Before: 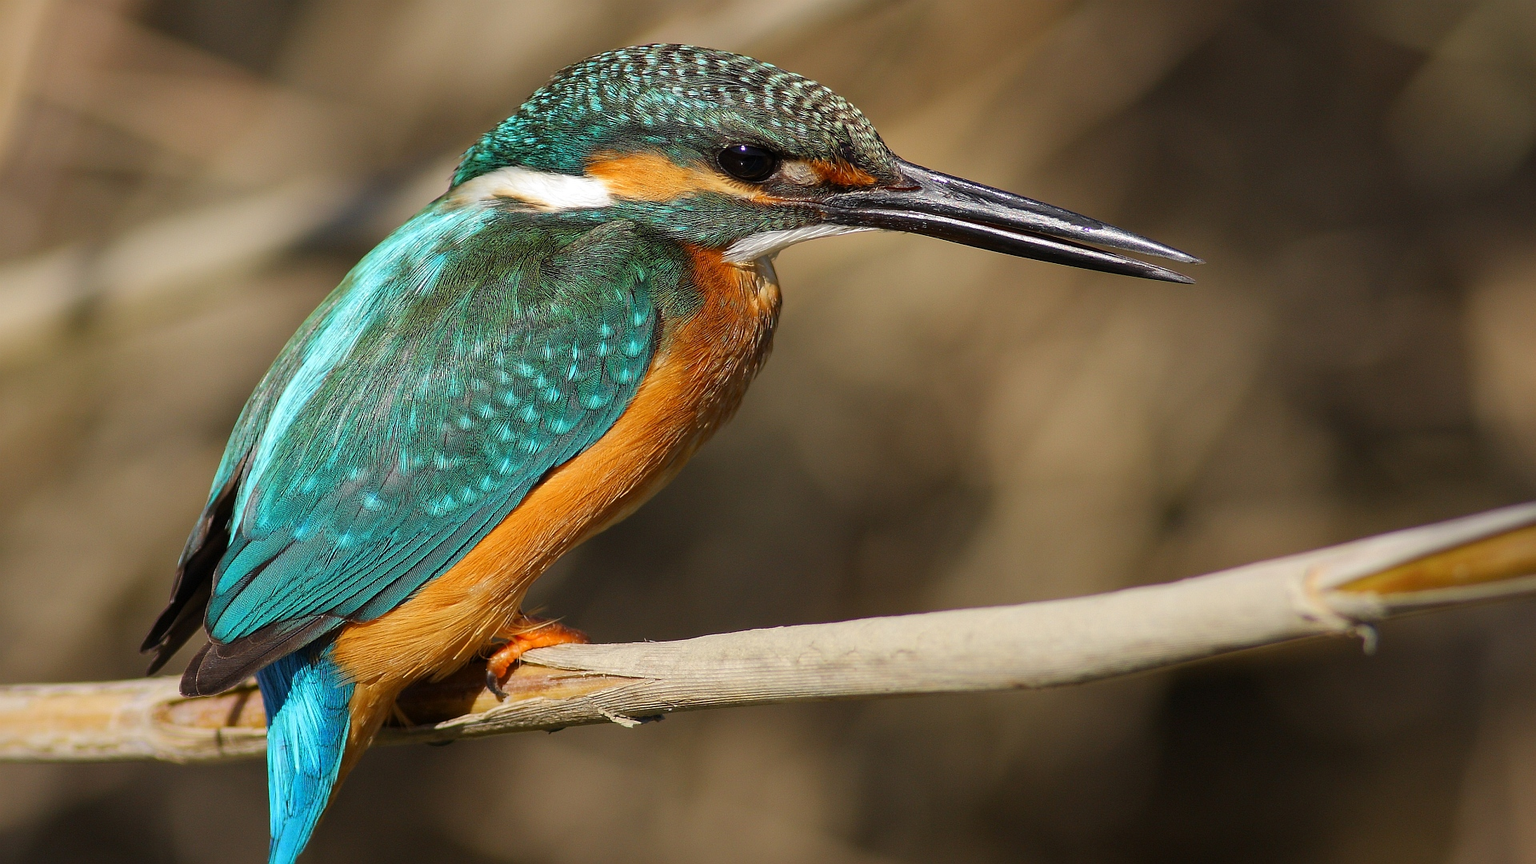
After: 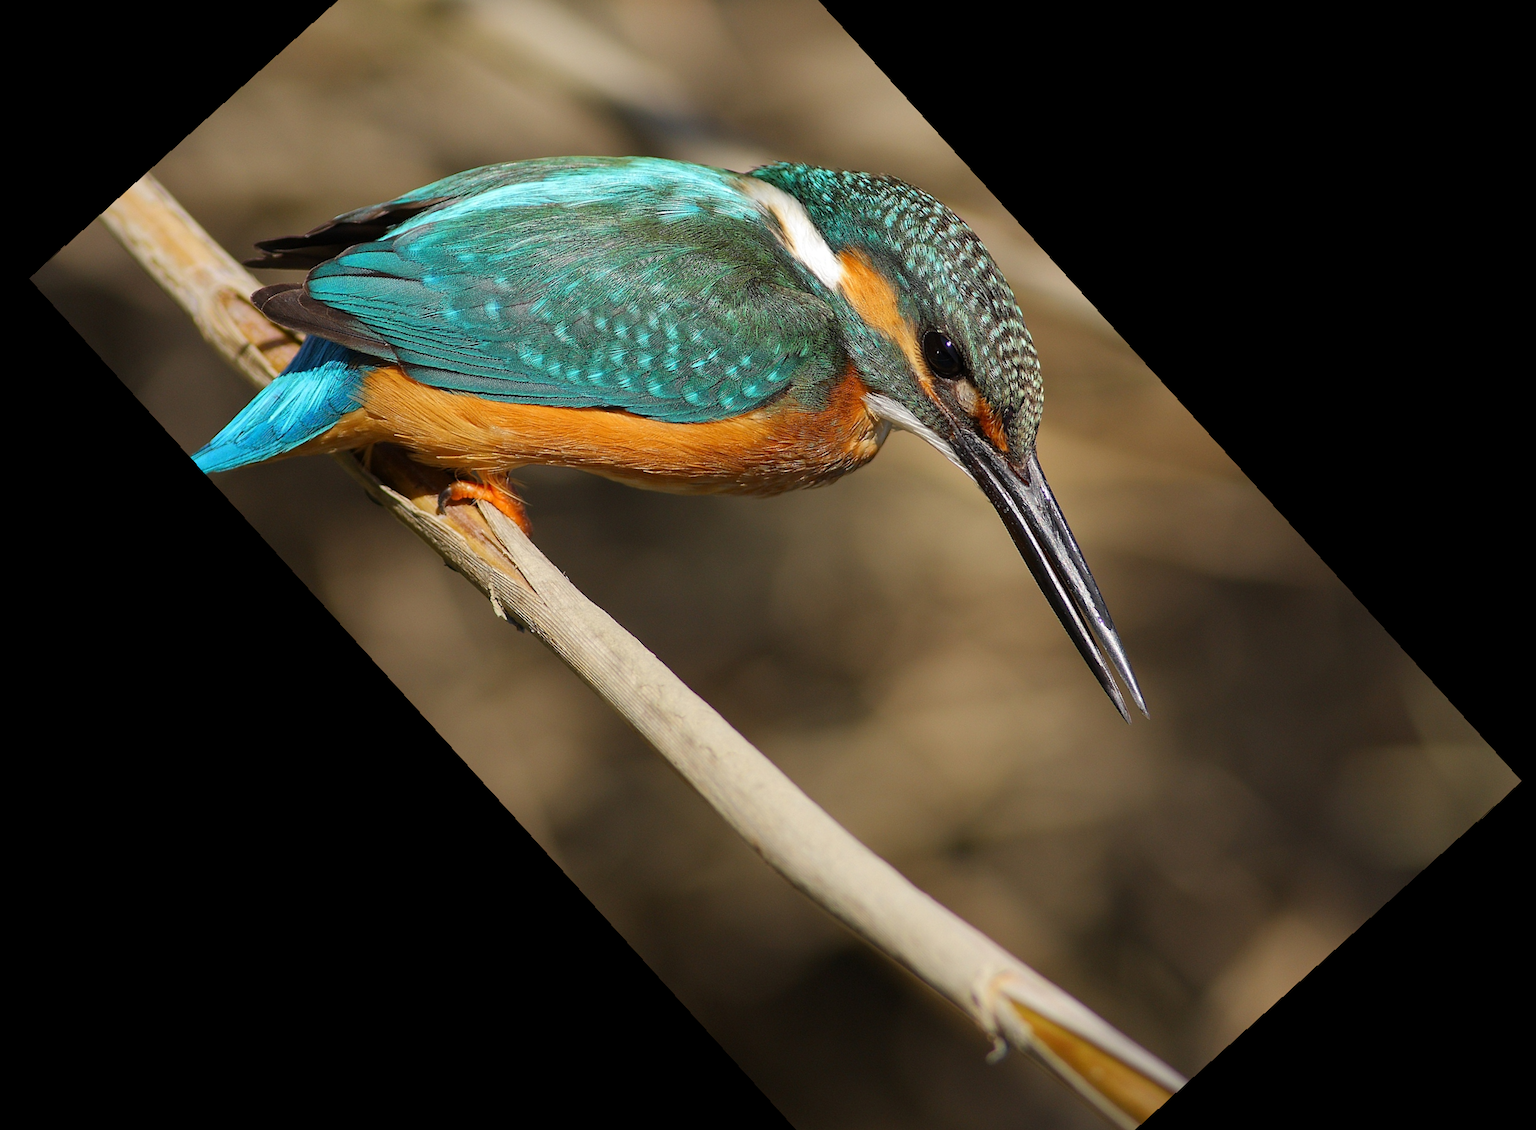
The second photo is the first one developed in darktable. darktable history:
rotate and perspective: rotation 1.72°, automatic cropping off
crop and rotate: angle -46.26°, top 16.234%, right 0.912%, bottom 11.704%
